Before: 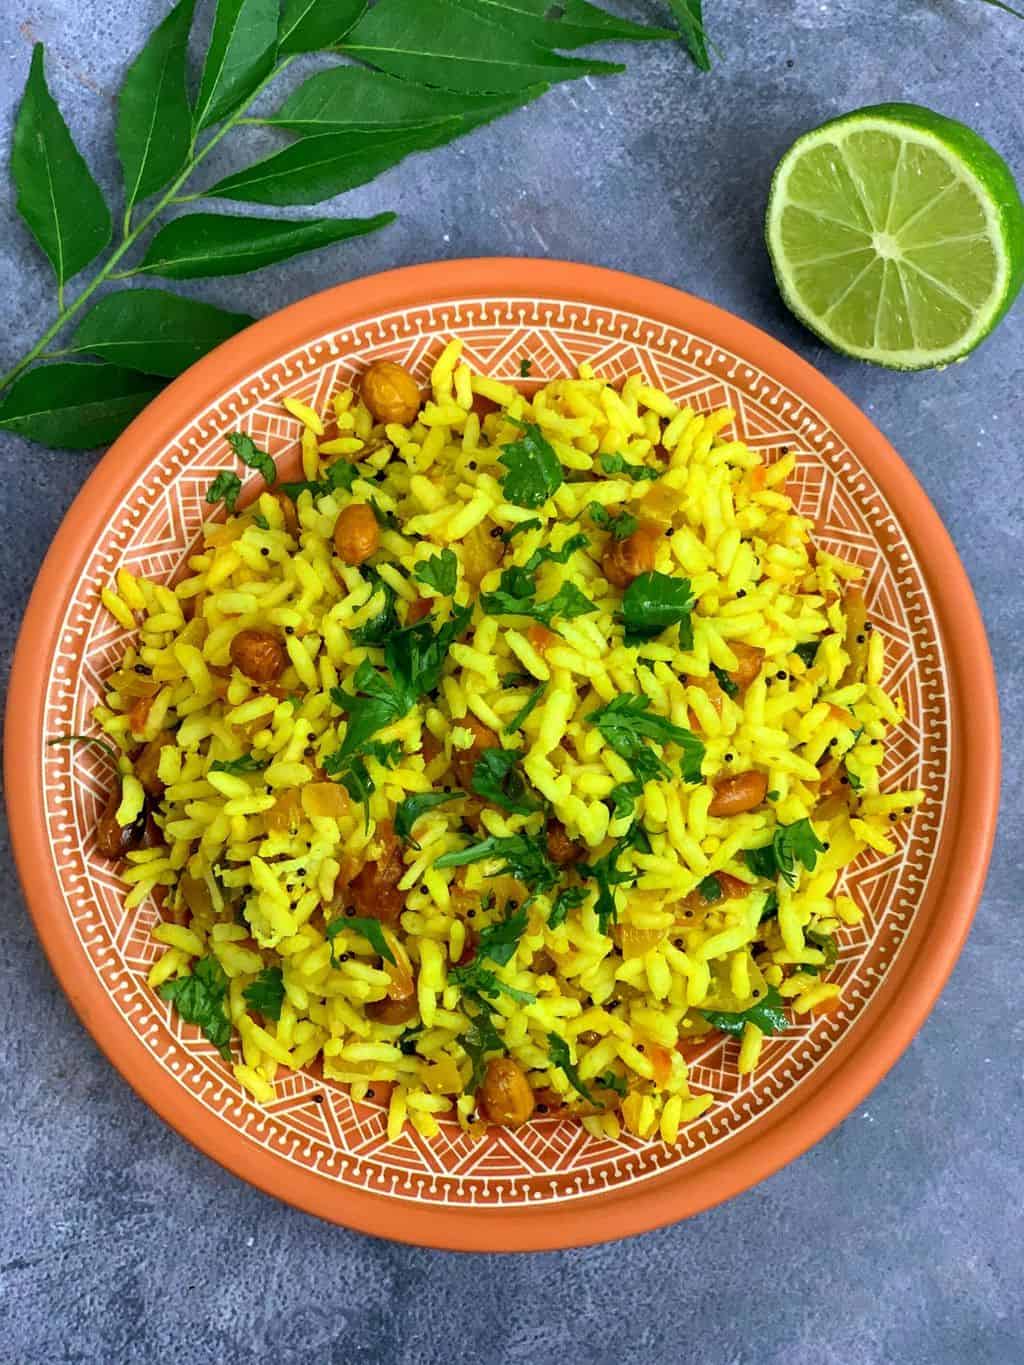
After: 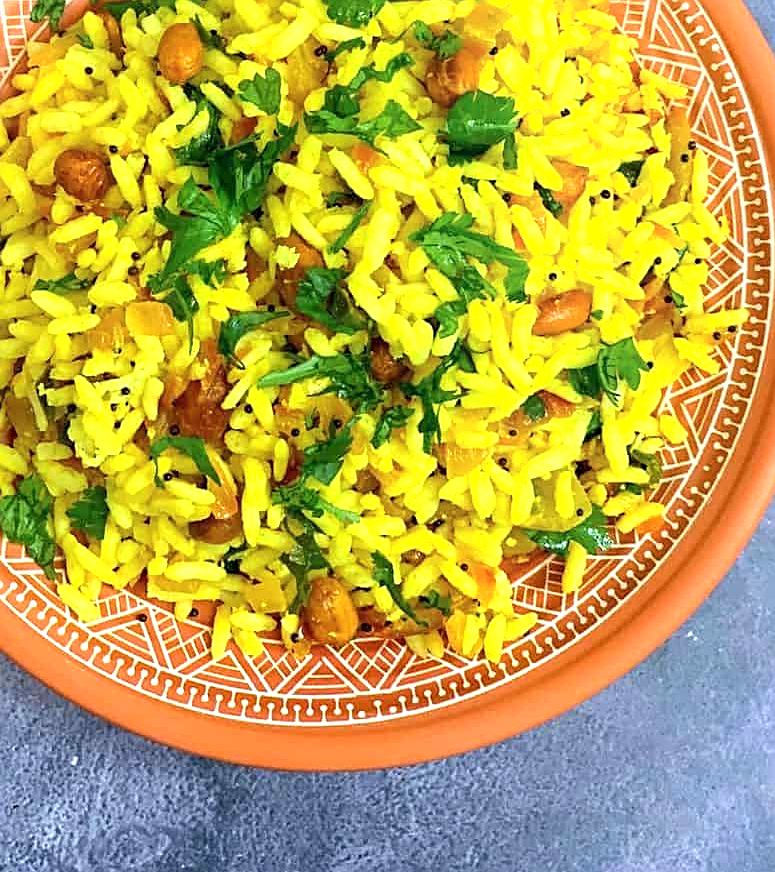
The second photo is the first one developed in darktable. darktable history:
crop and rotate: left 17.233%, top 35.306%, right 6.995%, bottom 0.776%
exposure: exposure 0.608 EV, compensate highlight preservation false
shadows and highlights: shadows -68.55, highlights 35.57, soften with gaussian
sharpen: on, module defaults
